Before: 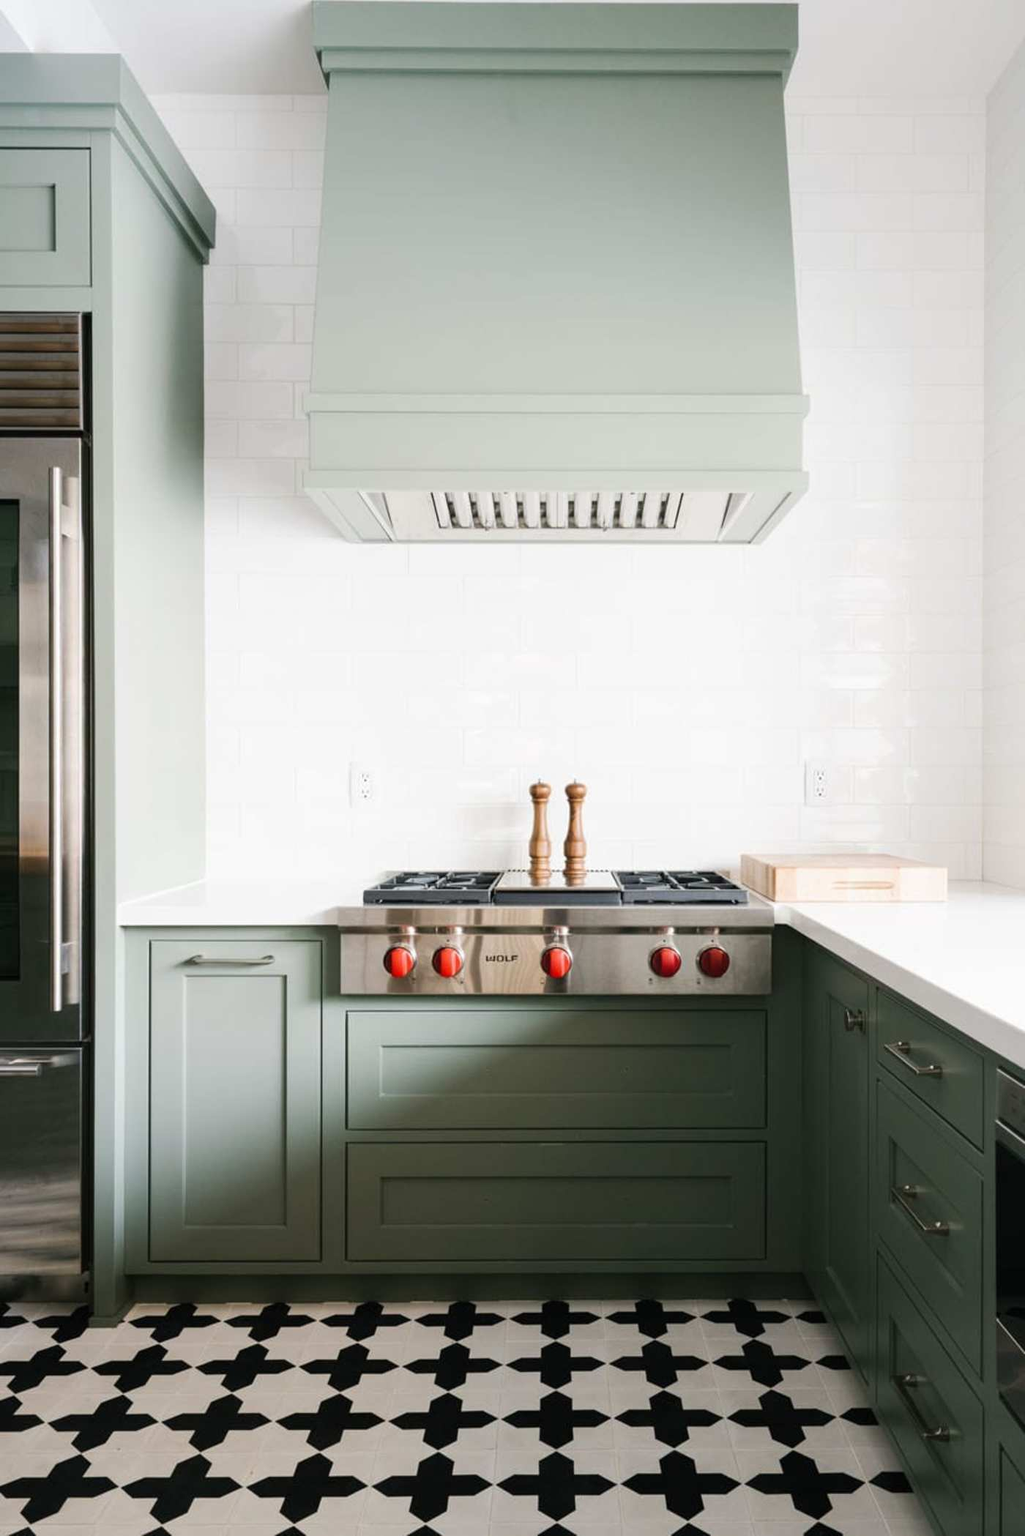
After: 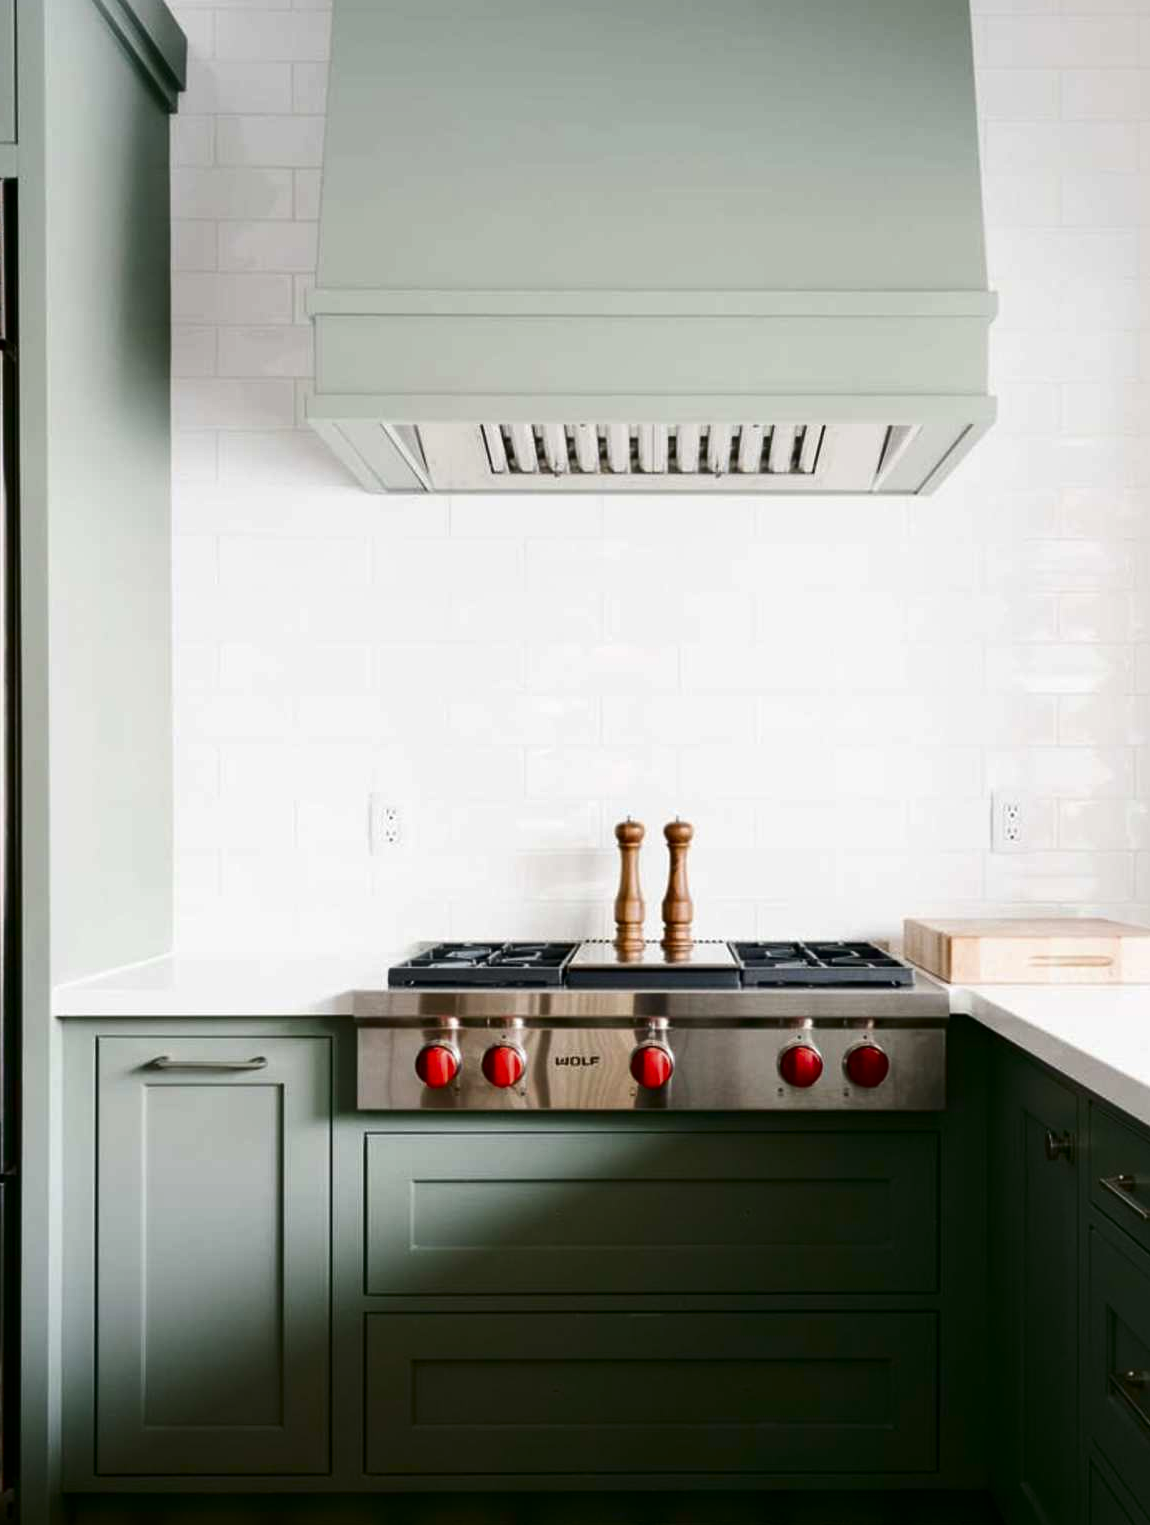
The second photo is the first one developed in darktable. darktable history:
contrast brightness saturation: contrast 0.104, brightness -0.278, saturation 0.146
crop: left 7.779%, top 11.864%, right 10.05%, bottom 15.434%
